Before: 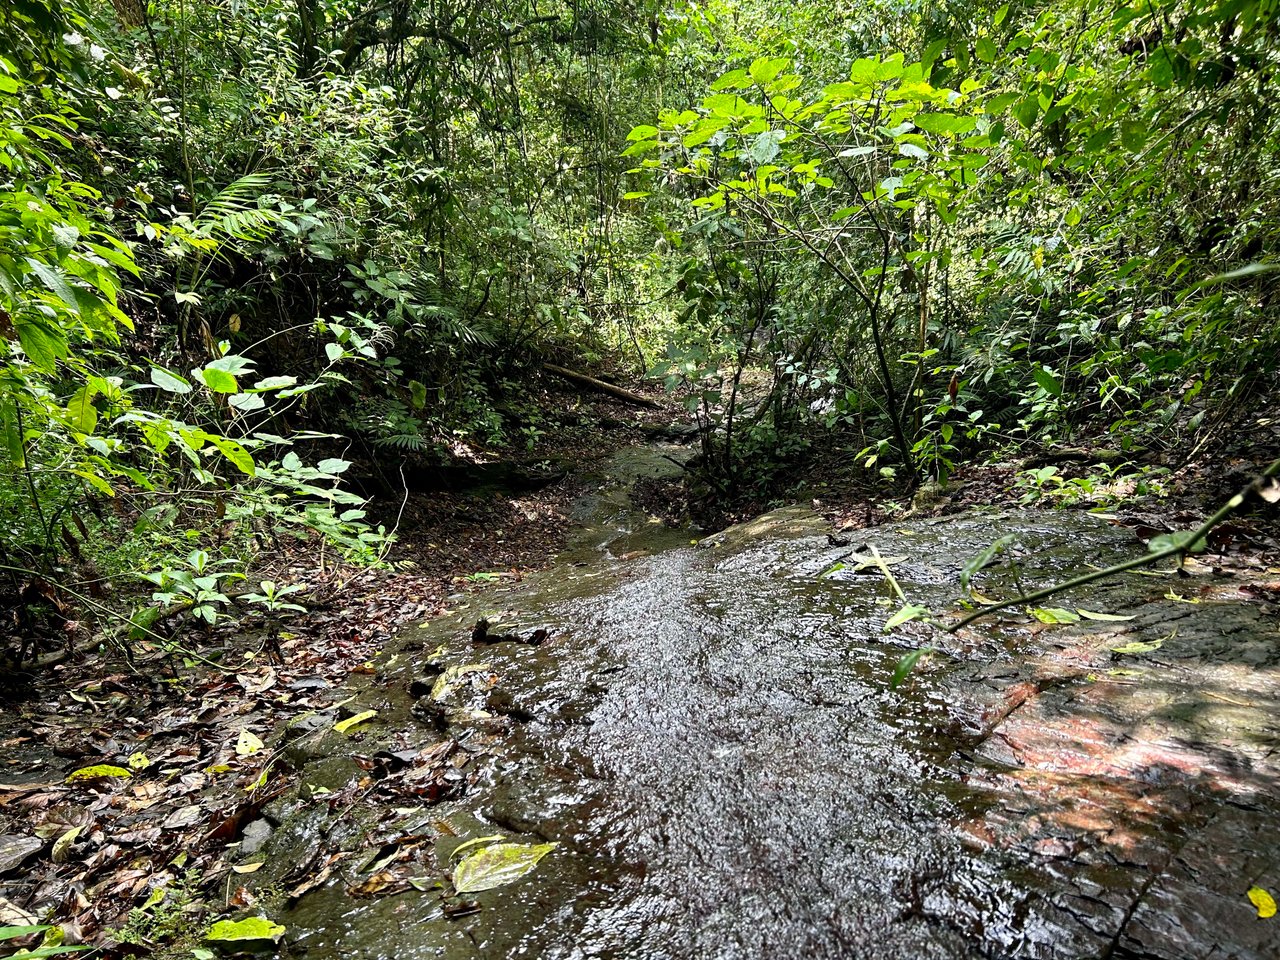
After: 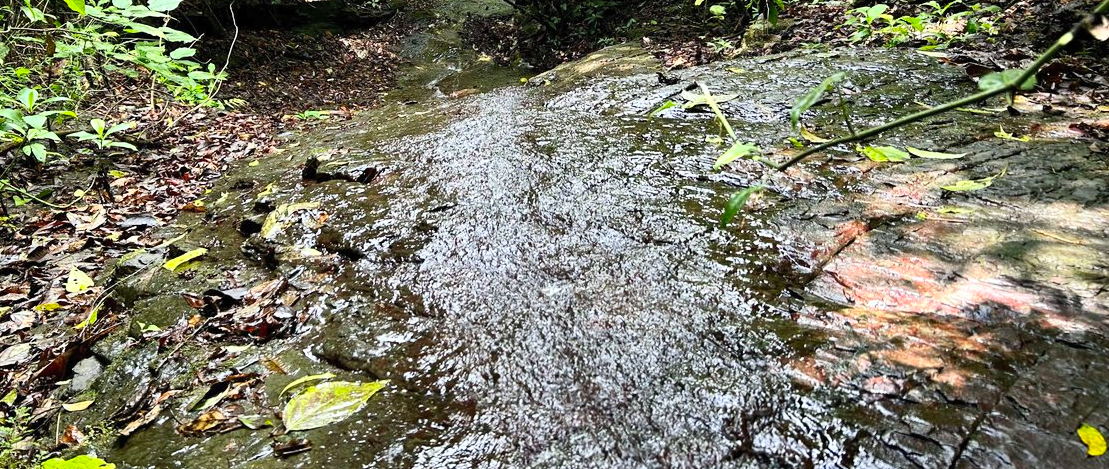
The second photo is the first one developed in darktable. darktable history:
contrast brightness saturation: contrast 0.2, brightness 0.16, saturation 0.22
crop and rotate: left 13.306%, top 48.129%, bottom 2.928%
white balance: red 0.986, blue 1.01
